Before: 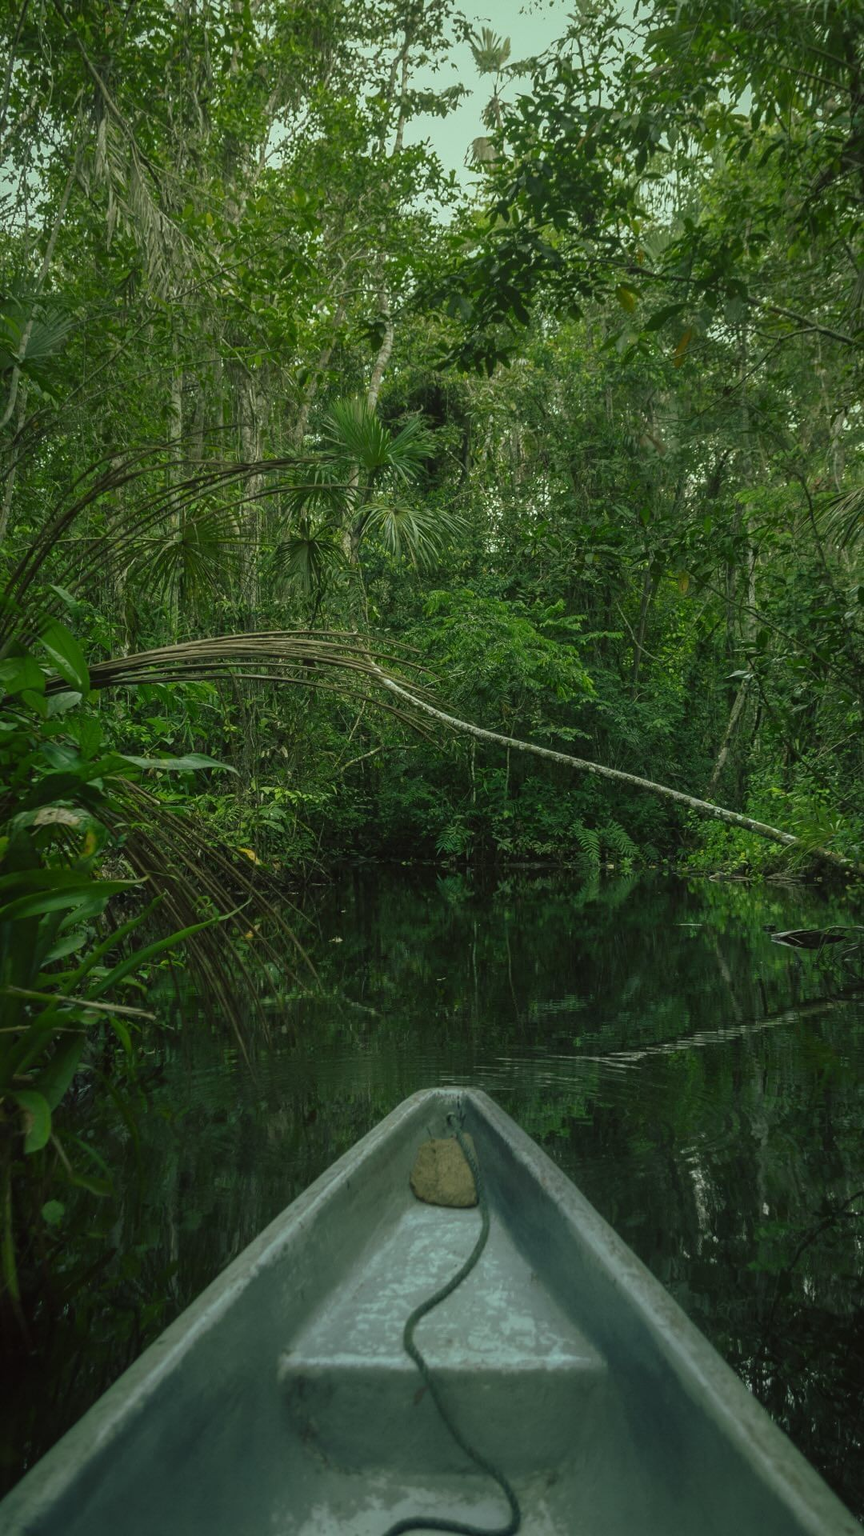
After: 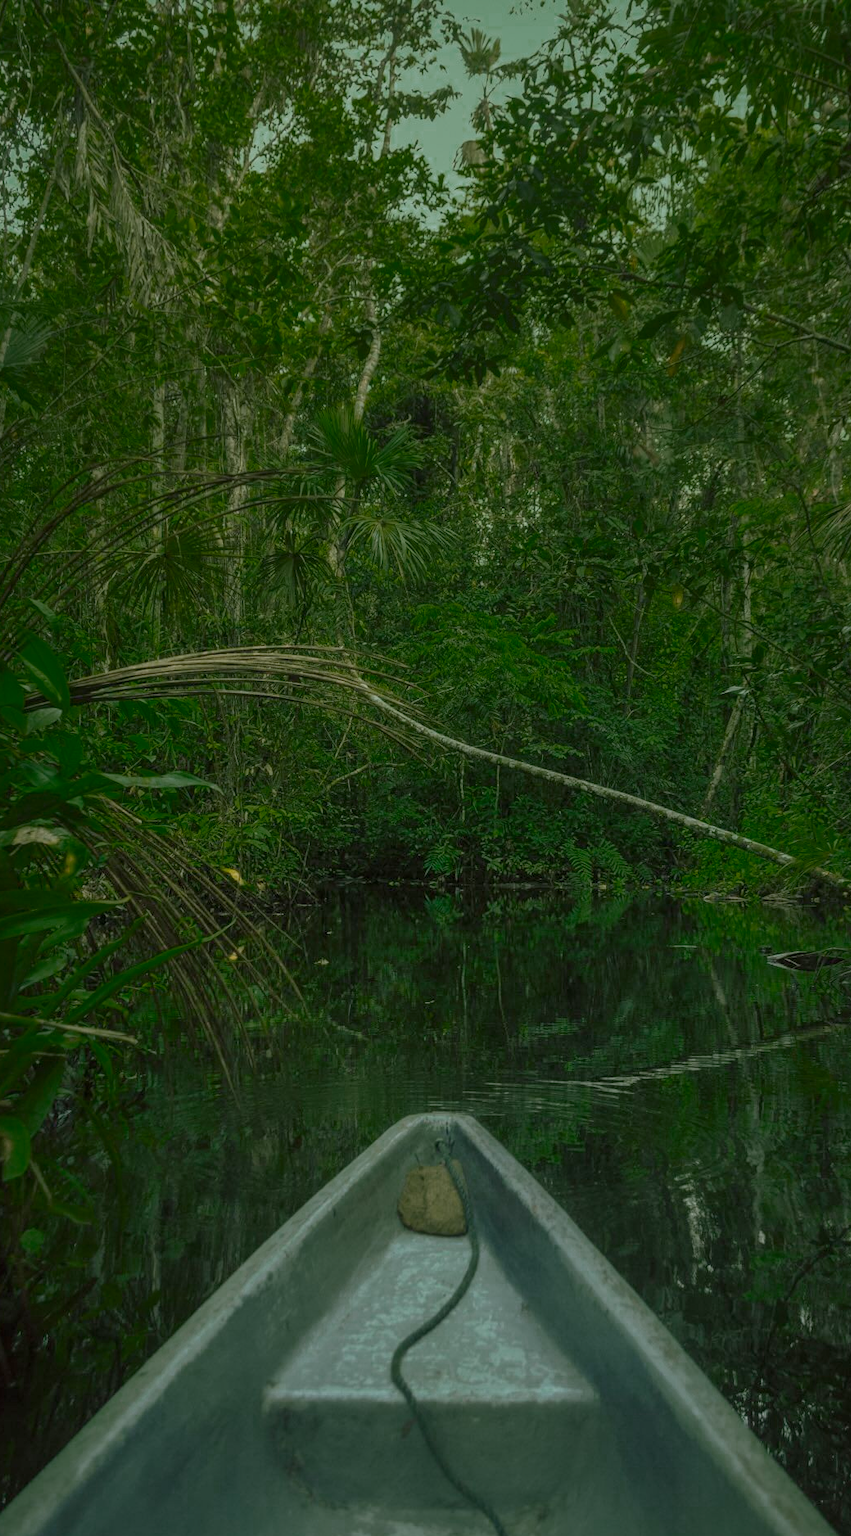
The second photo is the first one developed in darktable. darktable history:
color zones: curves: ch0 [(0.25, 0.5) (0.347, 0.092) (0.75, 0.5)]; ch1 [(0.25, 0.5) (0.33, 0.51) (0.75, 0.5)]
shadows and highlights: on, module defaults
local contrast: on, module defaults
crop and rotate: left 2.536%, right 1.107%, bottom 2.246%
